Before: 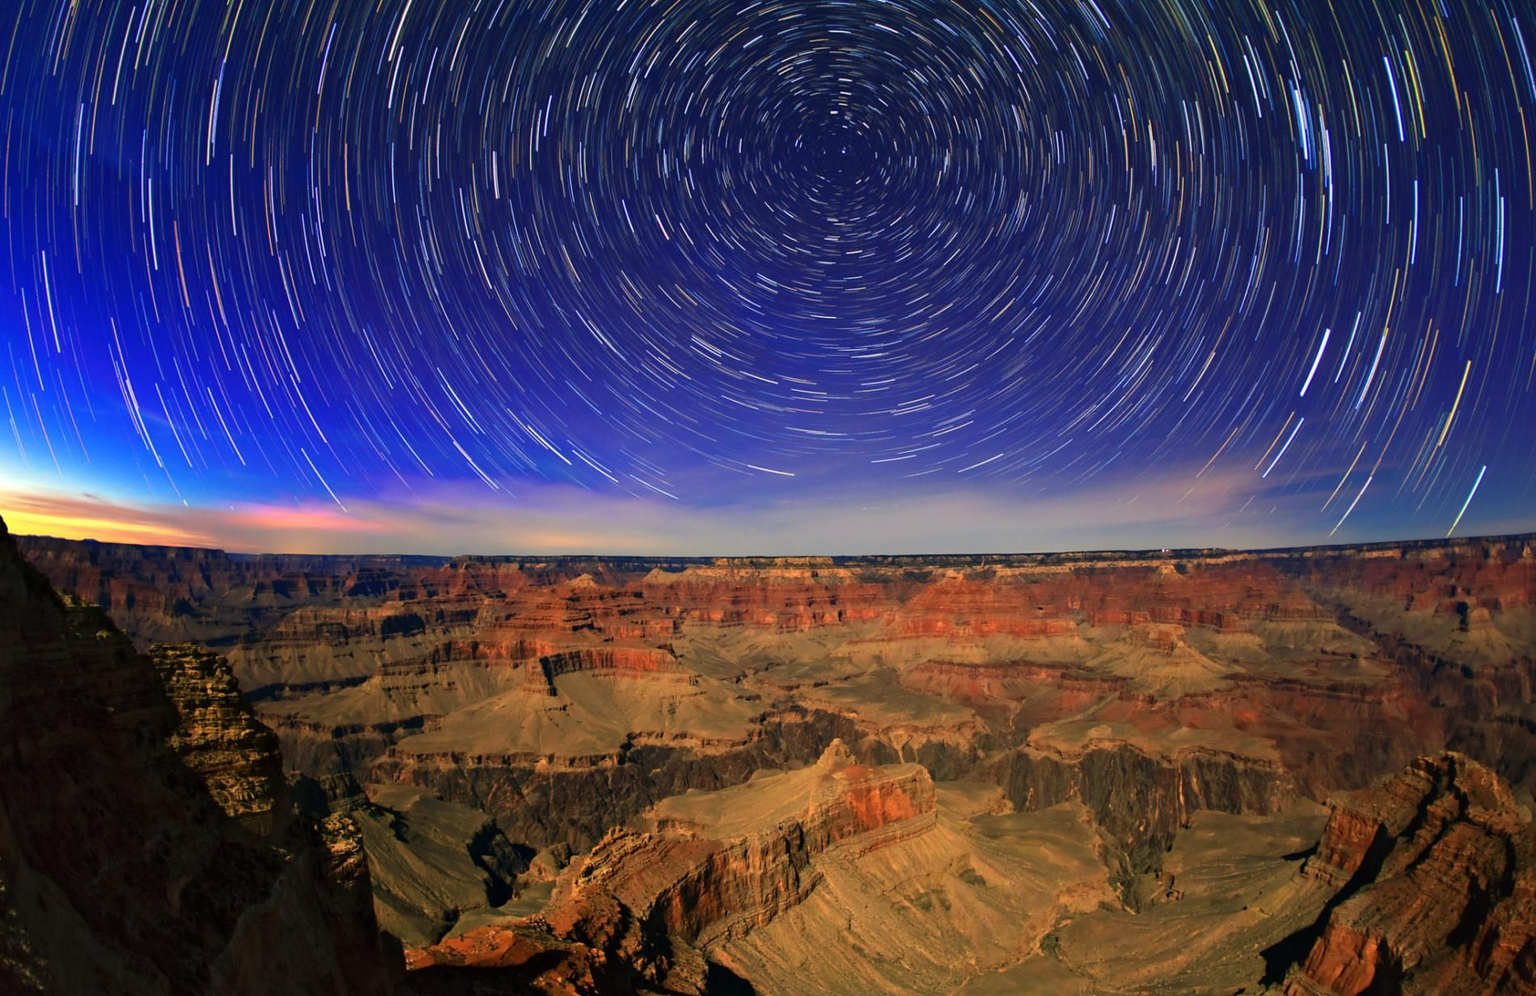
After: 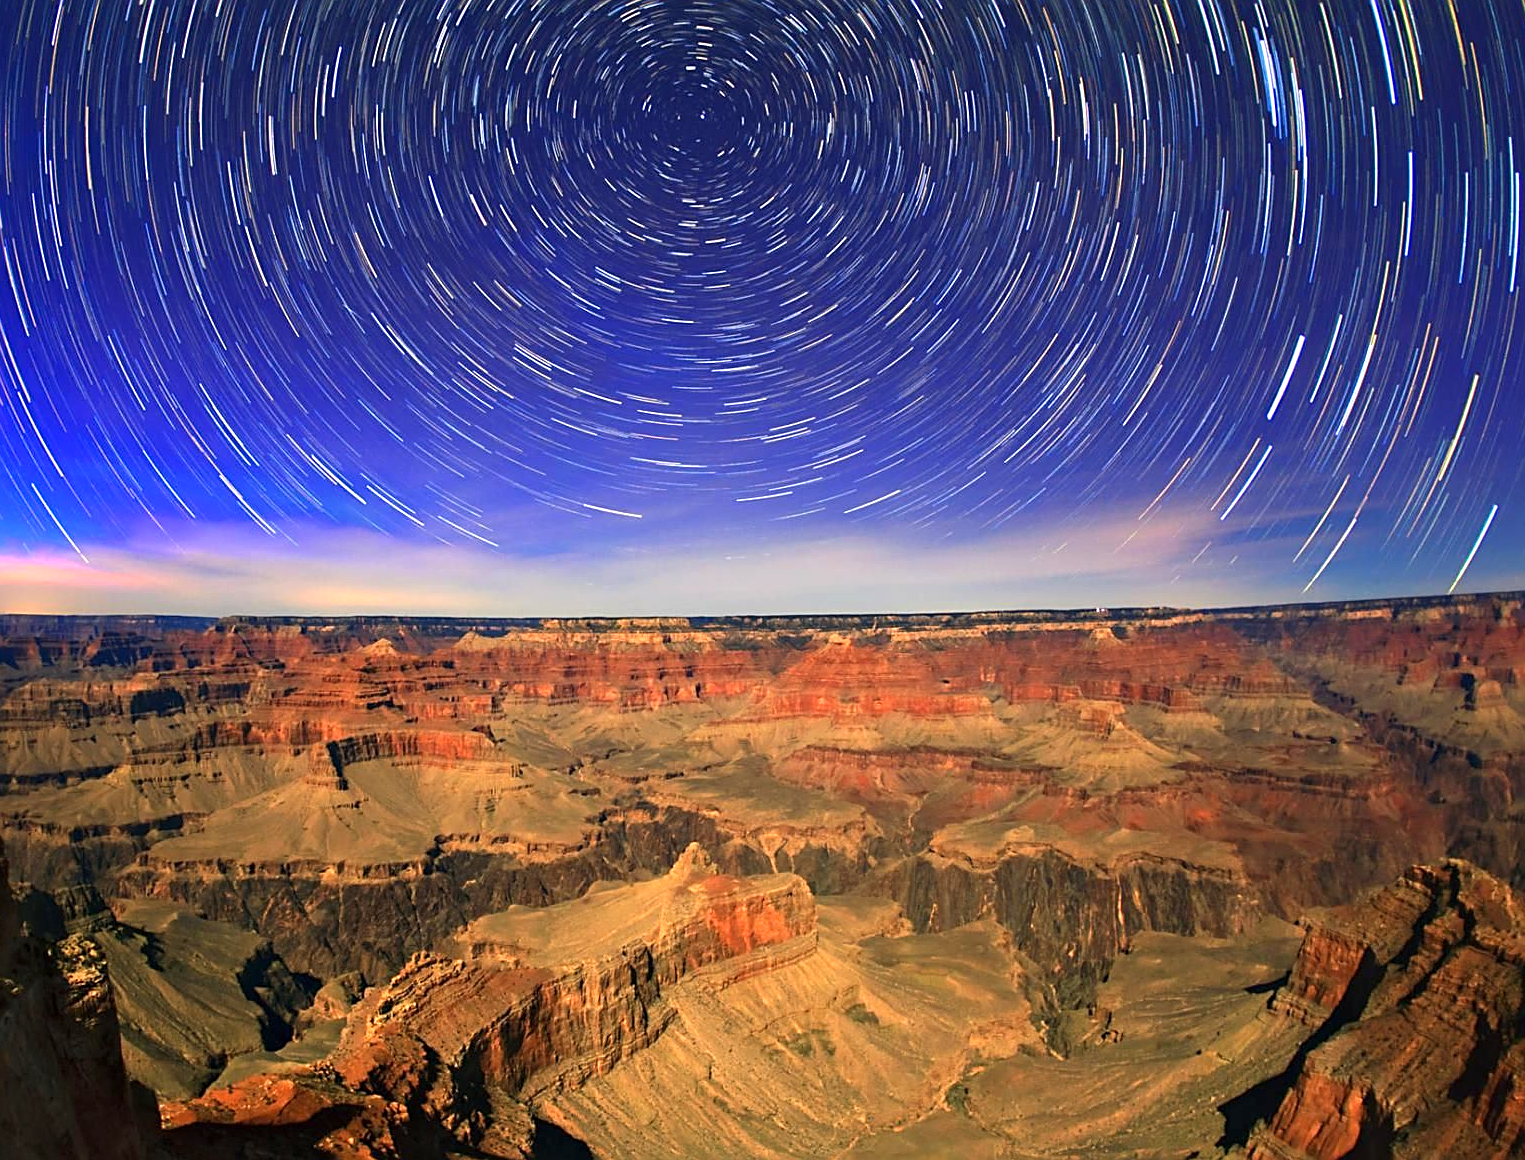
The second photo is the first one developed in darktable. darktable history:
sharpen: on, module defaults
crop and rotate: left 17.959%, top 5.771%, right 1.742%
exposure: exposure 0.785 EV, compensate highlight preservation false
